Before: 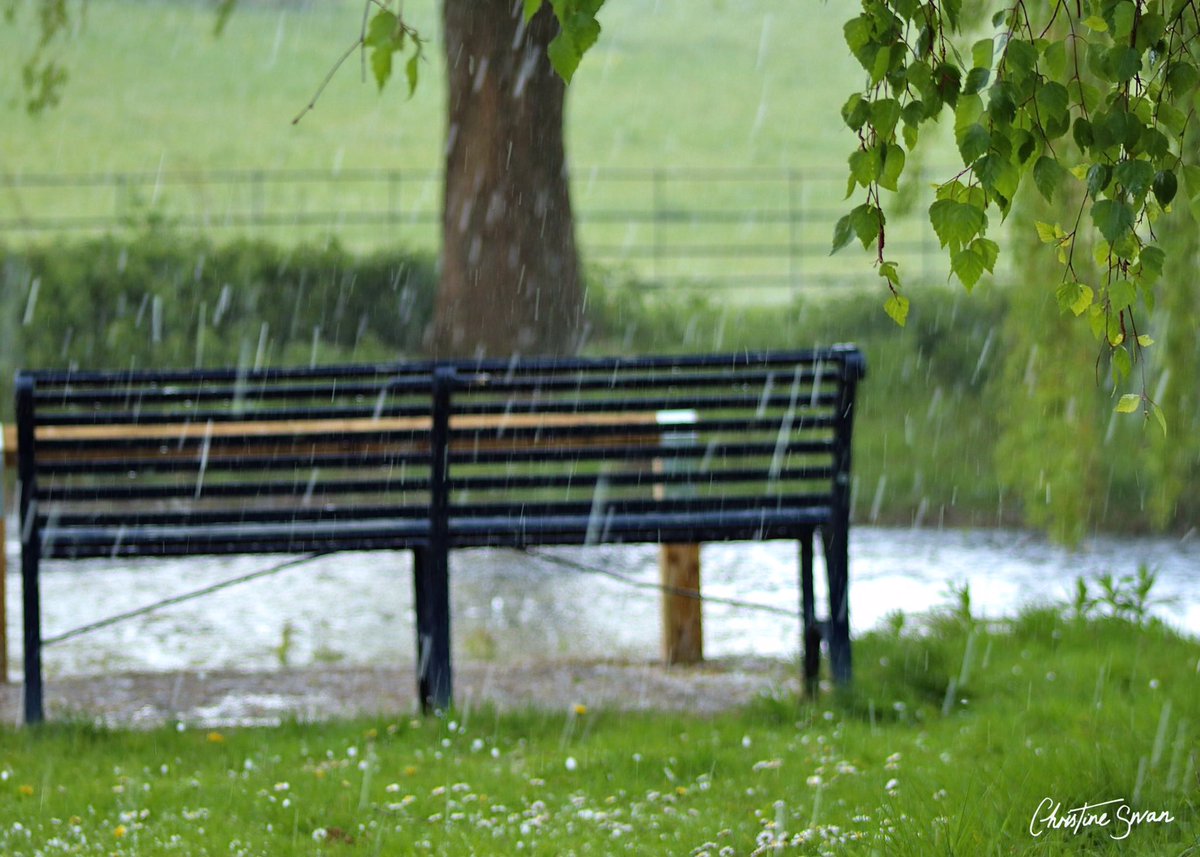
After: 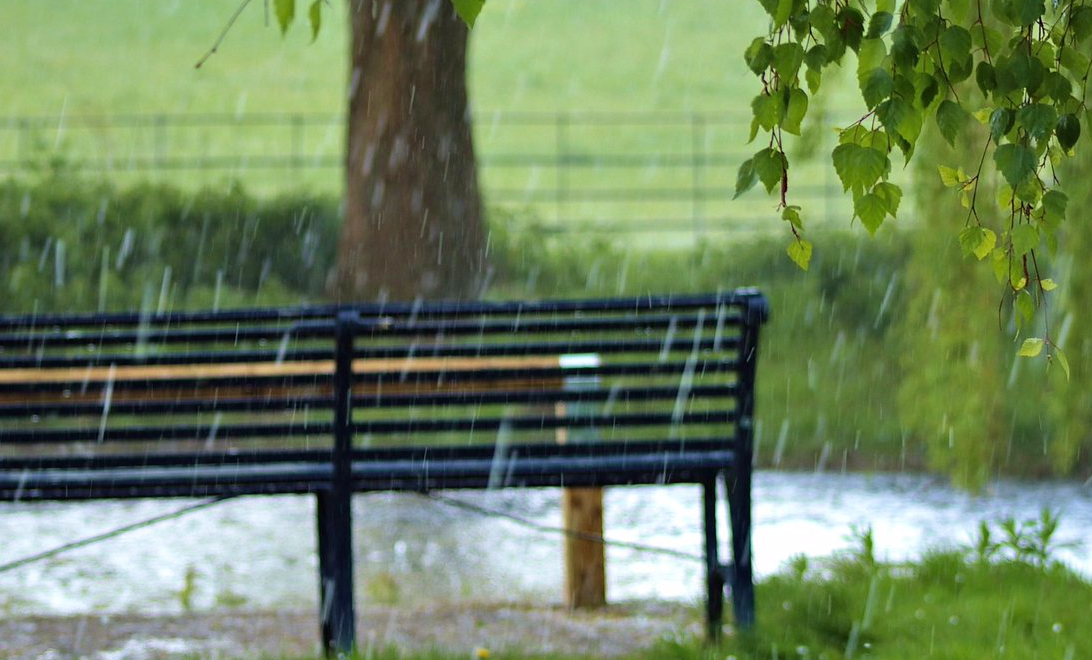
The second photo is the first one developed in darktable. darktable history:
velvia: on, module defaults
crop: left 8.155%, top 6.611%, bottom 15.385%
